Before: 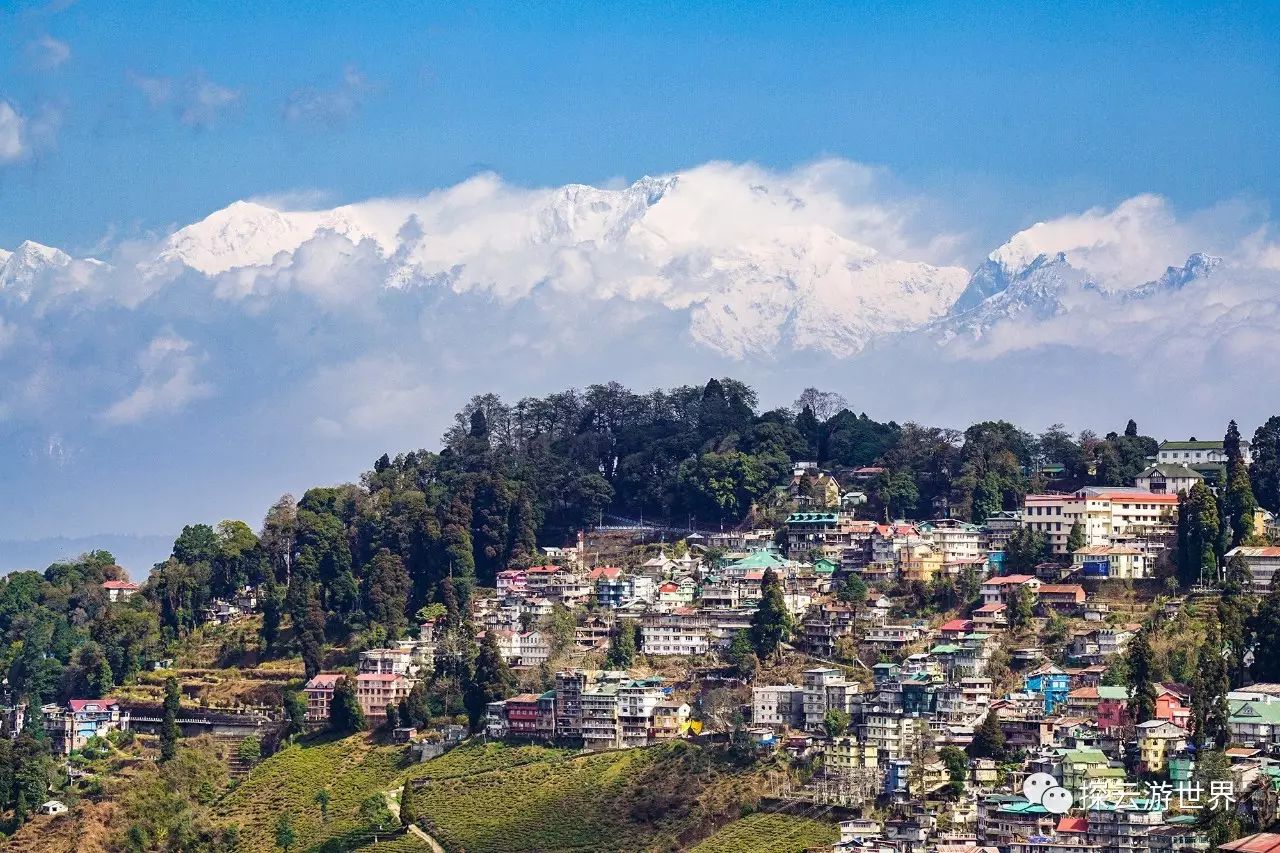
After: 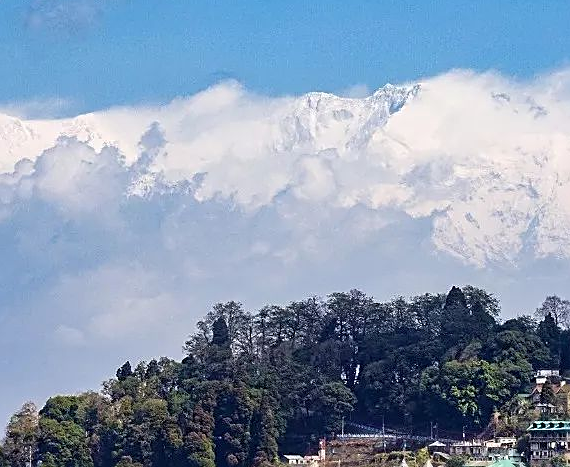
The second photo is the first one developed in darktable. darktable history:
crop: left 20.191%, top 10.822%, right 35.228%, bottom 34.369%
sharpen: on, module defaults
